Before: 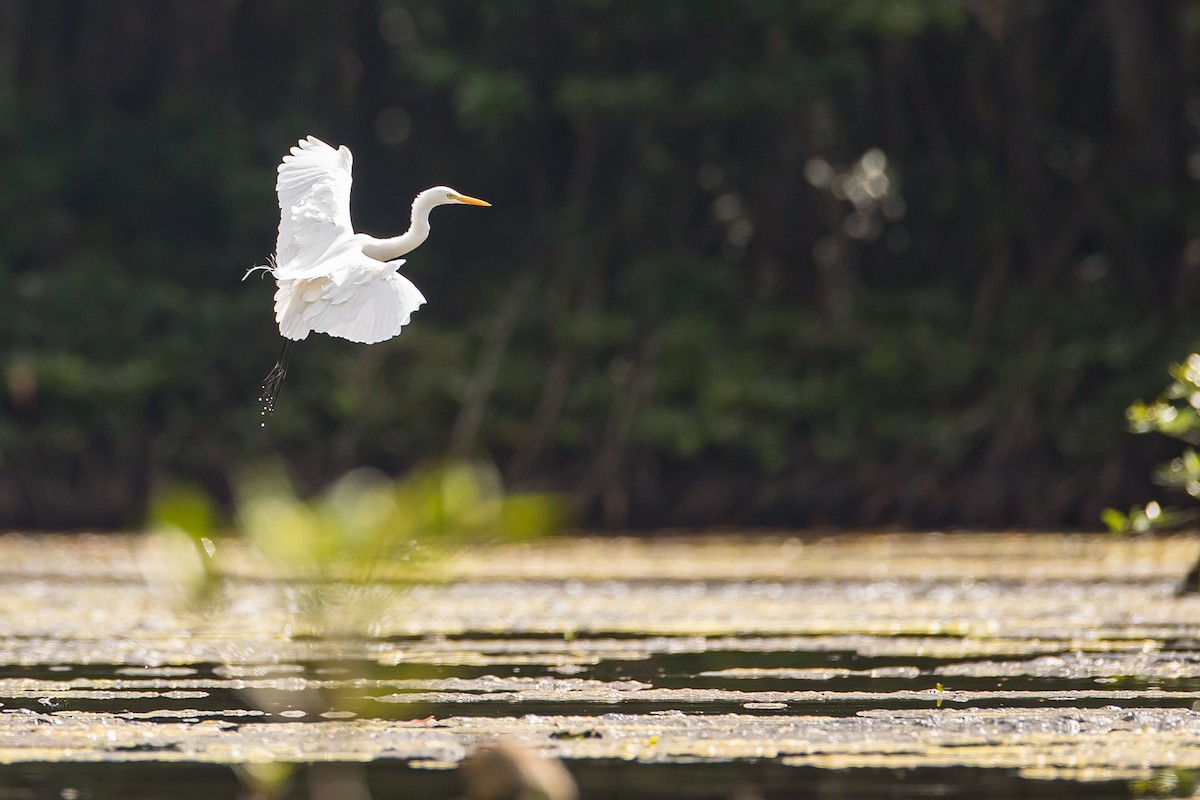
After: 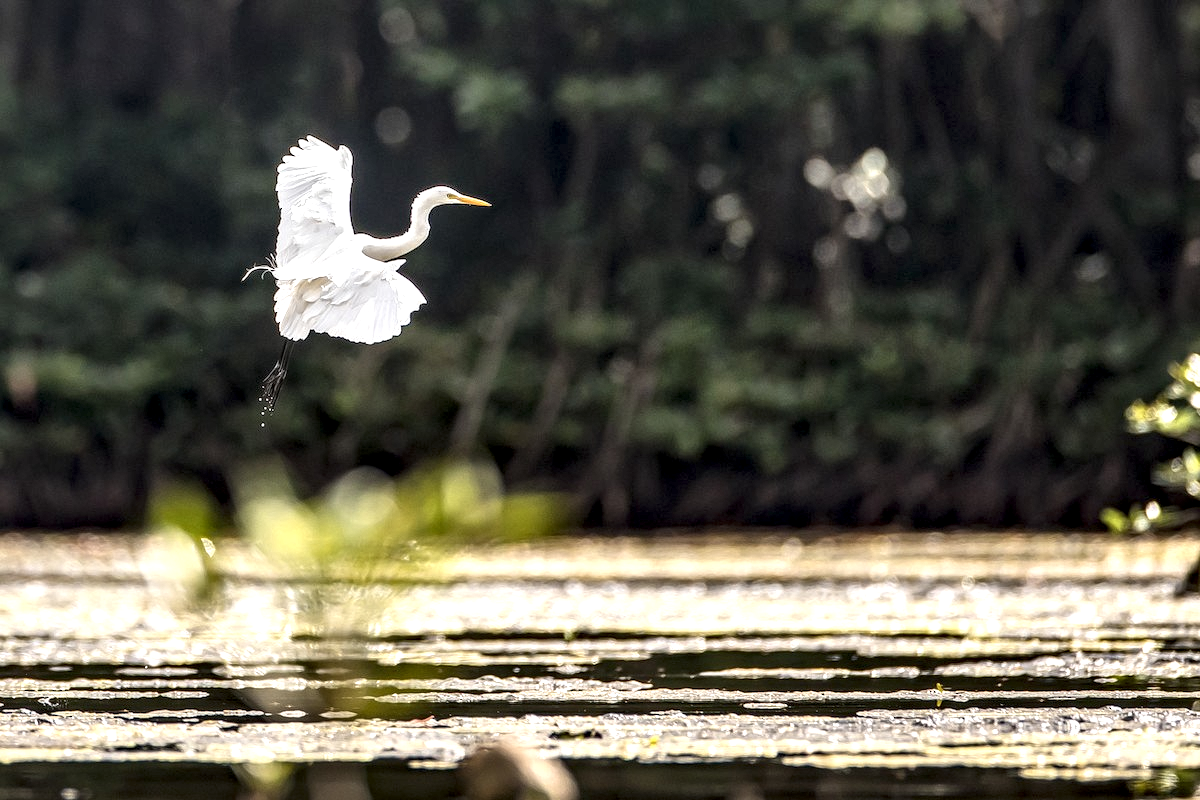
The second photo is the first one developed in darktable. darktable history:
local contrast: shadows 160%, detail 224%
shadows and highlights: shadows 43.29, highlights 6.97
exposure: exposure -0.183 EV, compensate highlight preservation false
